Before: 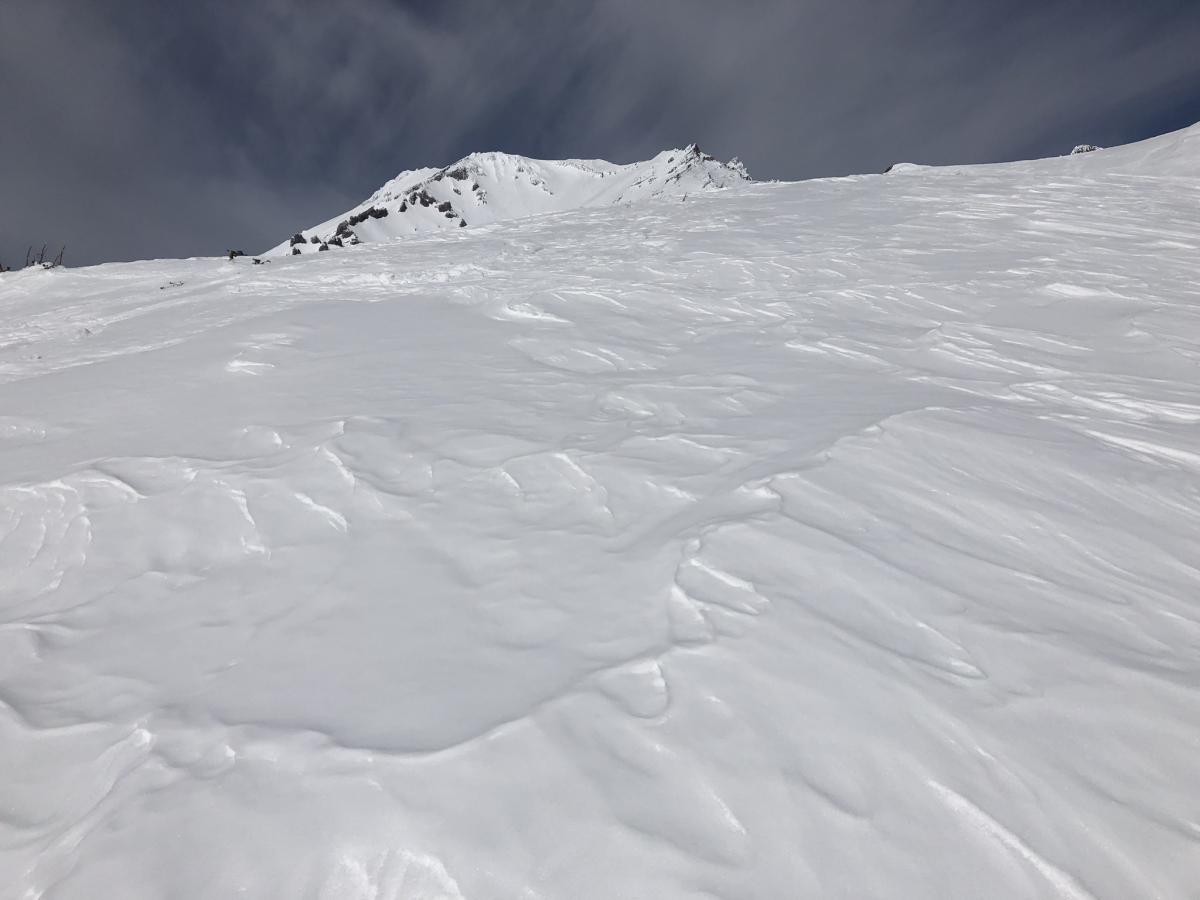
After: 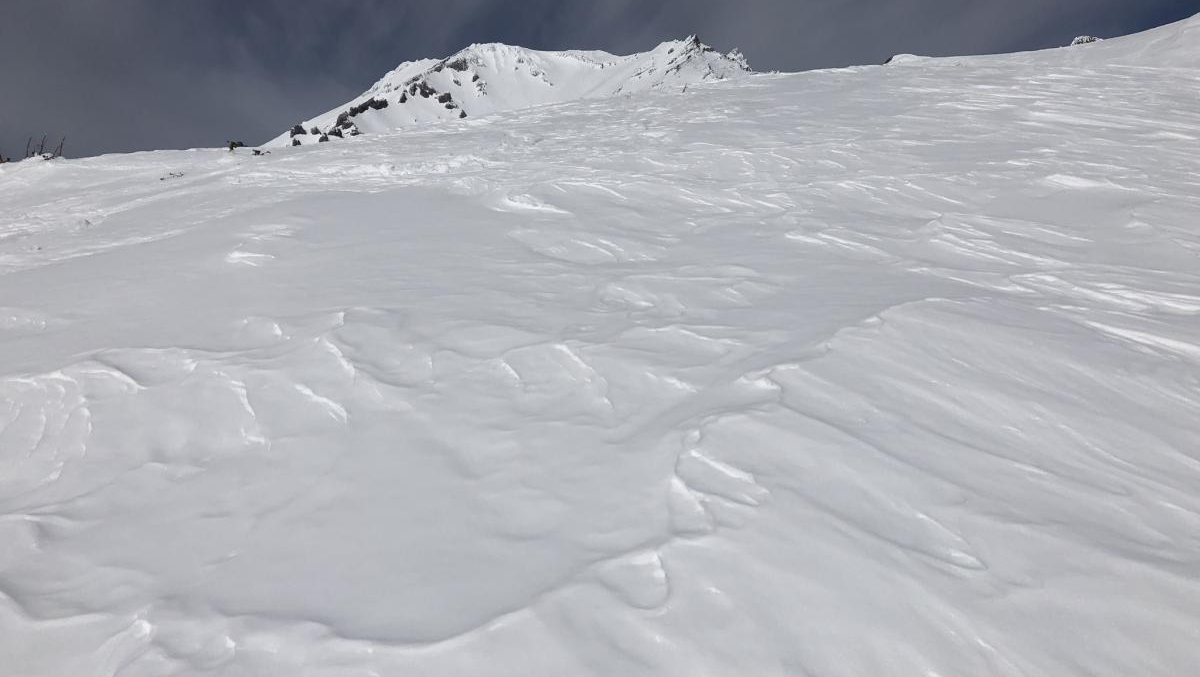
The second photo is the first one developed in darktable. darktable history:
crop and rotate: top 12.18%, bottom 12.564%
